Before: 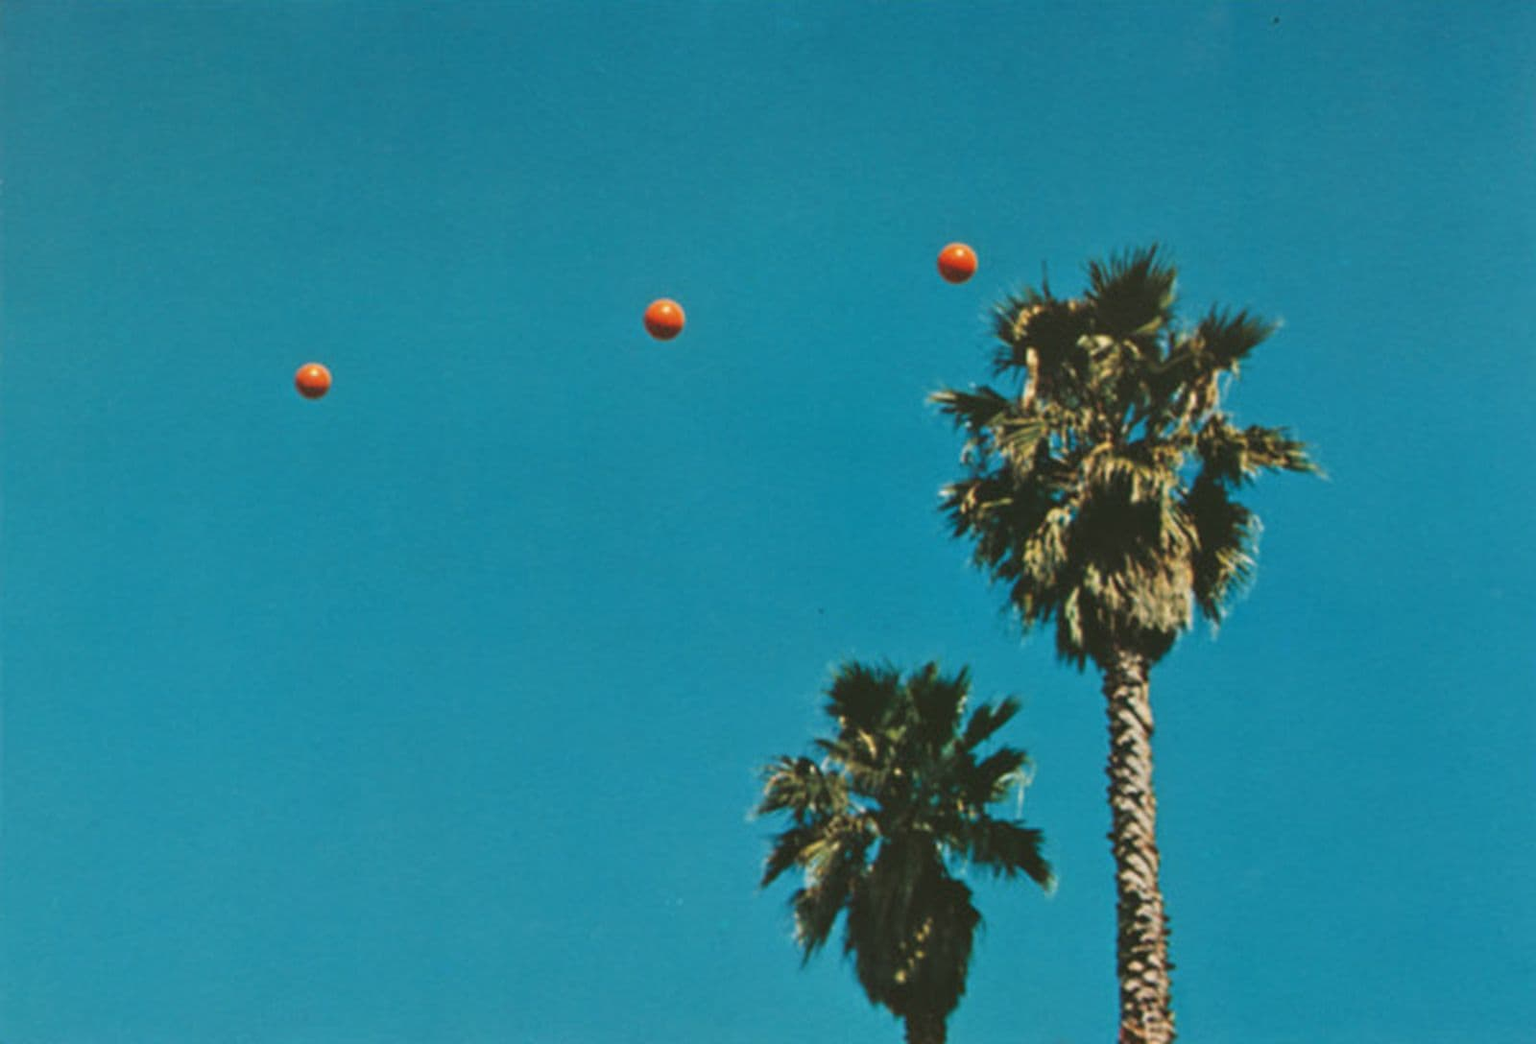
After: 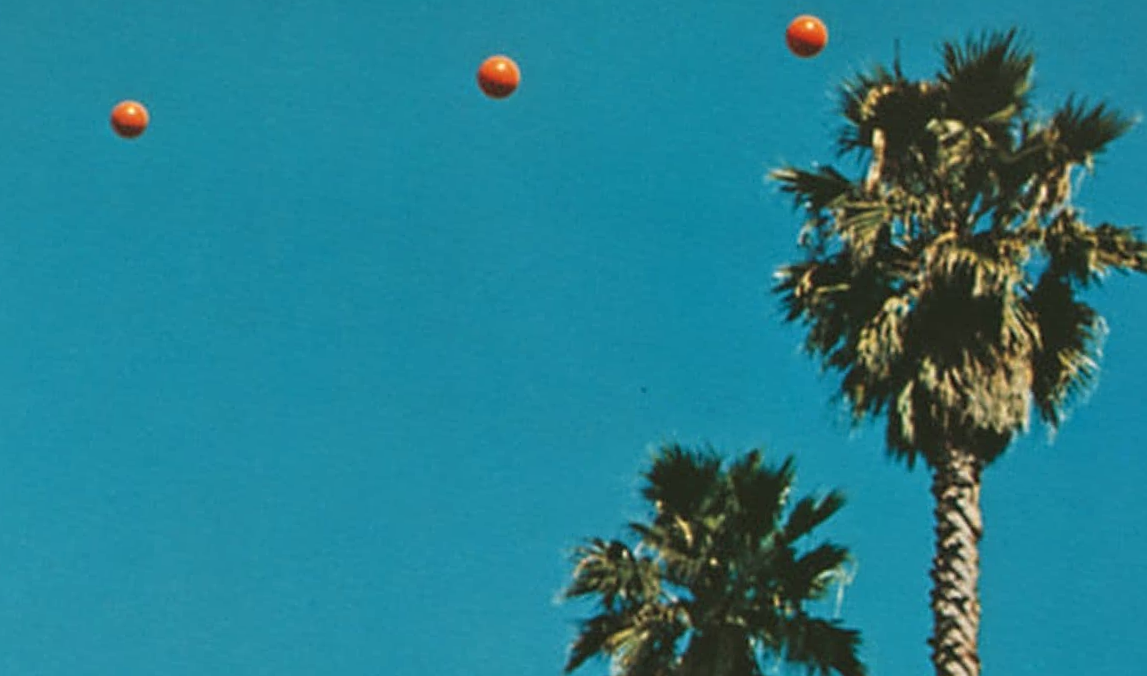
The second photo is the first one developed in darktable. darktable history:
local contrast: highlights 100%, shadows 100%, detail 120%, midtone range 0.2
sharpen: on, module defaults
crop and rotate: angle -3.37°, left 9.79%, top 20.73%, right 12.42%, bottom 11.82%
